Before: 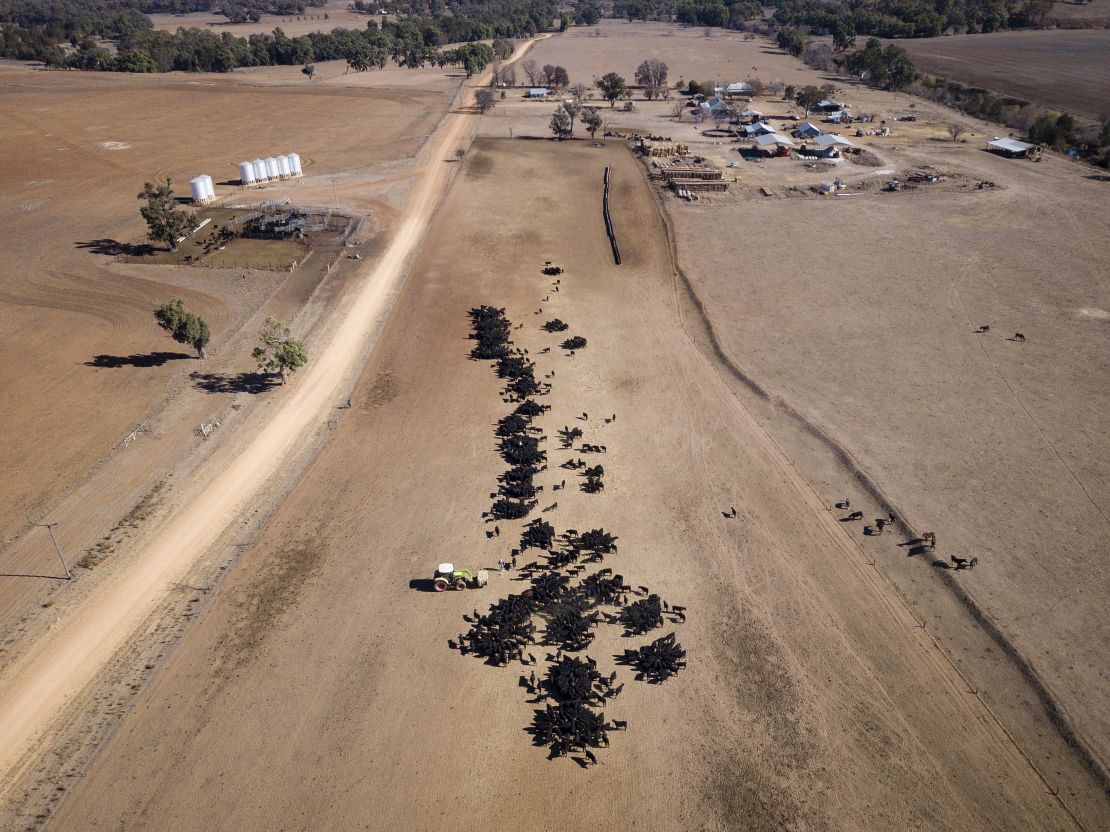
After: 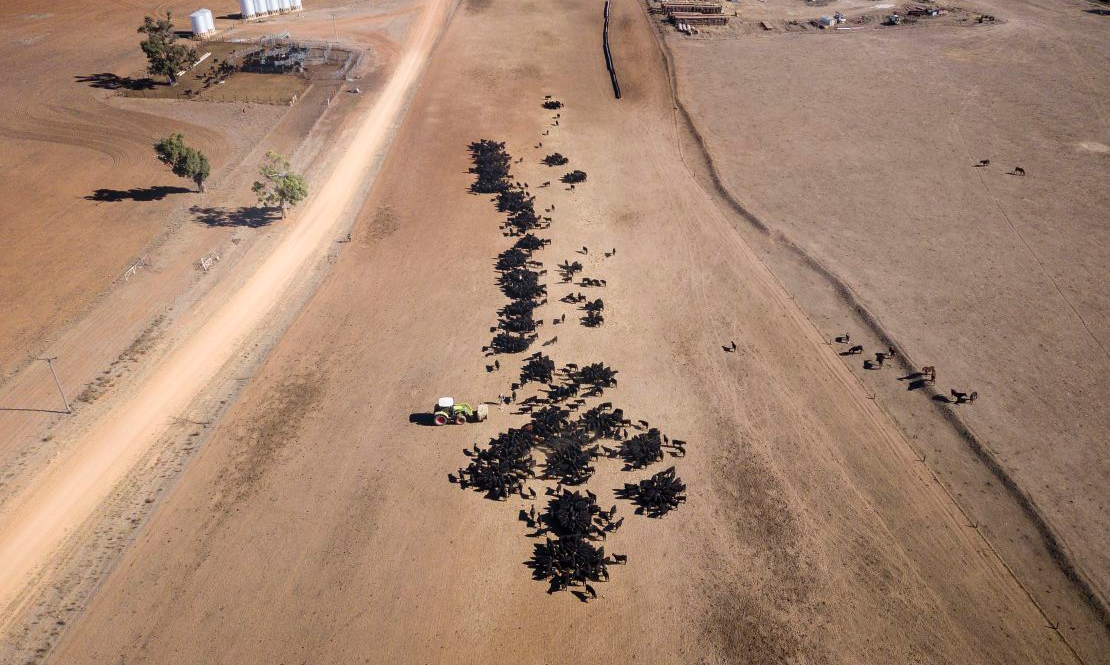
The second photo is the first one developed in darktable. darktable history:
bloom: on, module defaults
crop and rotate: top 19.998%
